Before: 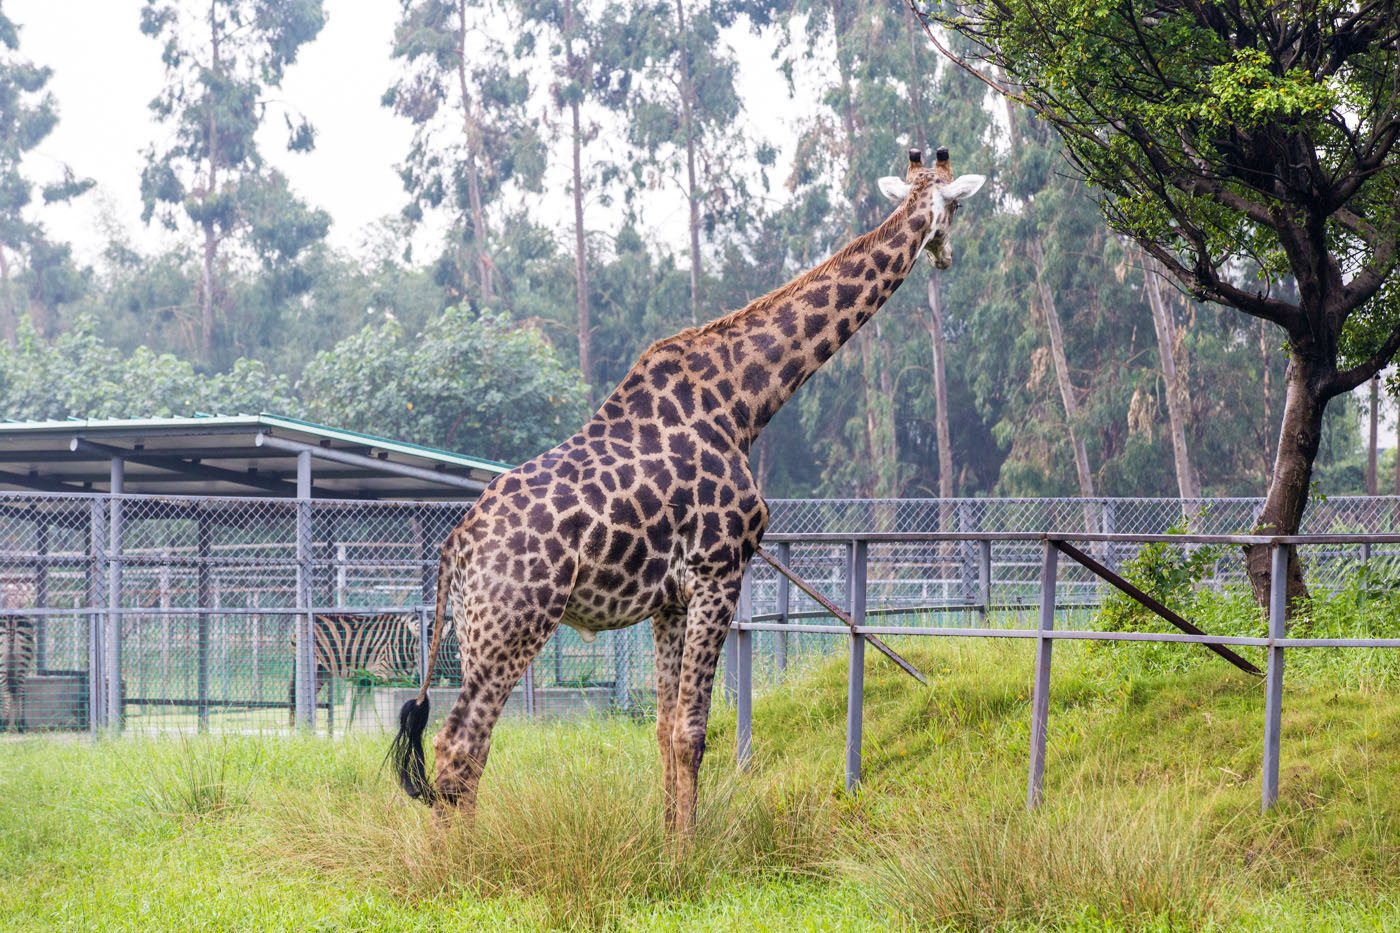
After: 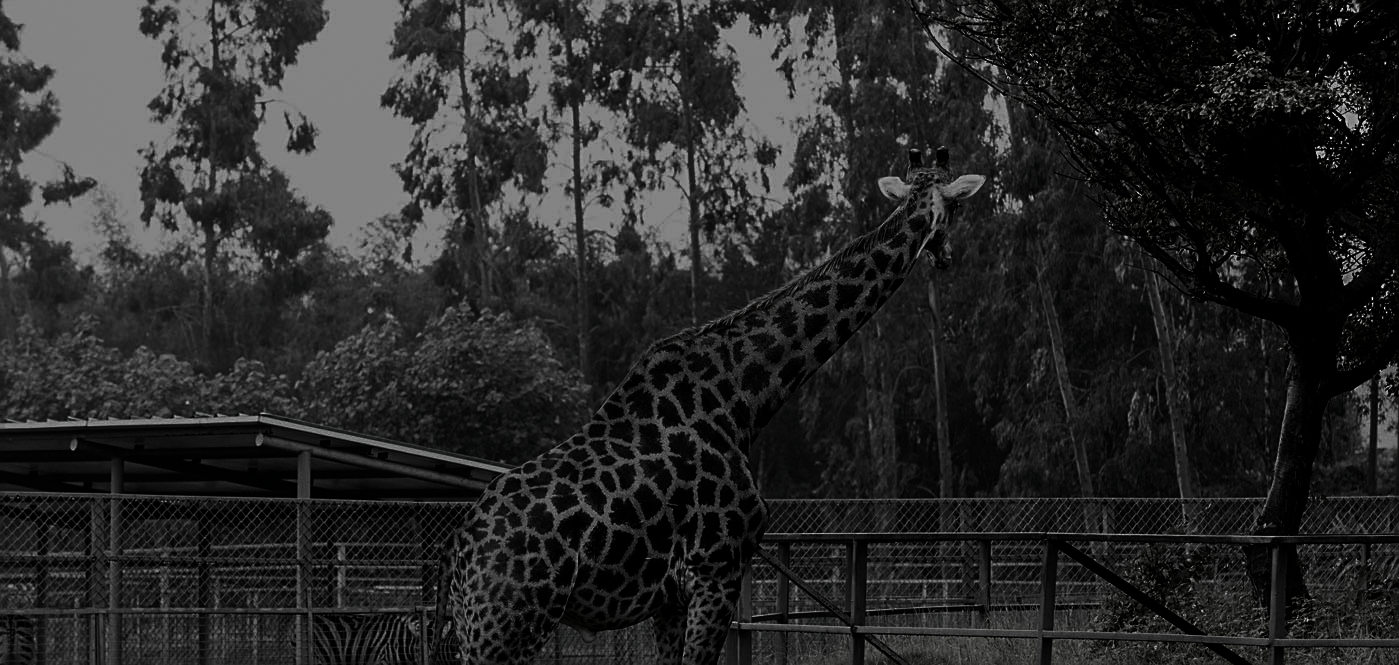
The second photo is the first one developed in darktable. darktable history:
crop: right 0%, bottom 28.669%
contrast brightness saturation: contrast 0.016, brightness -0.987, saturation -0.98
sharpen: on, module defaults
exposure: black level correction 0, exposure -0.736 EV, compensate highlight preservation false
